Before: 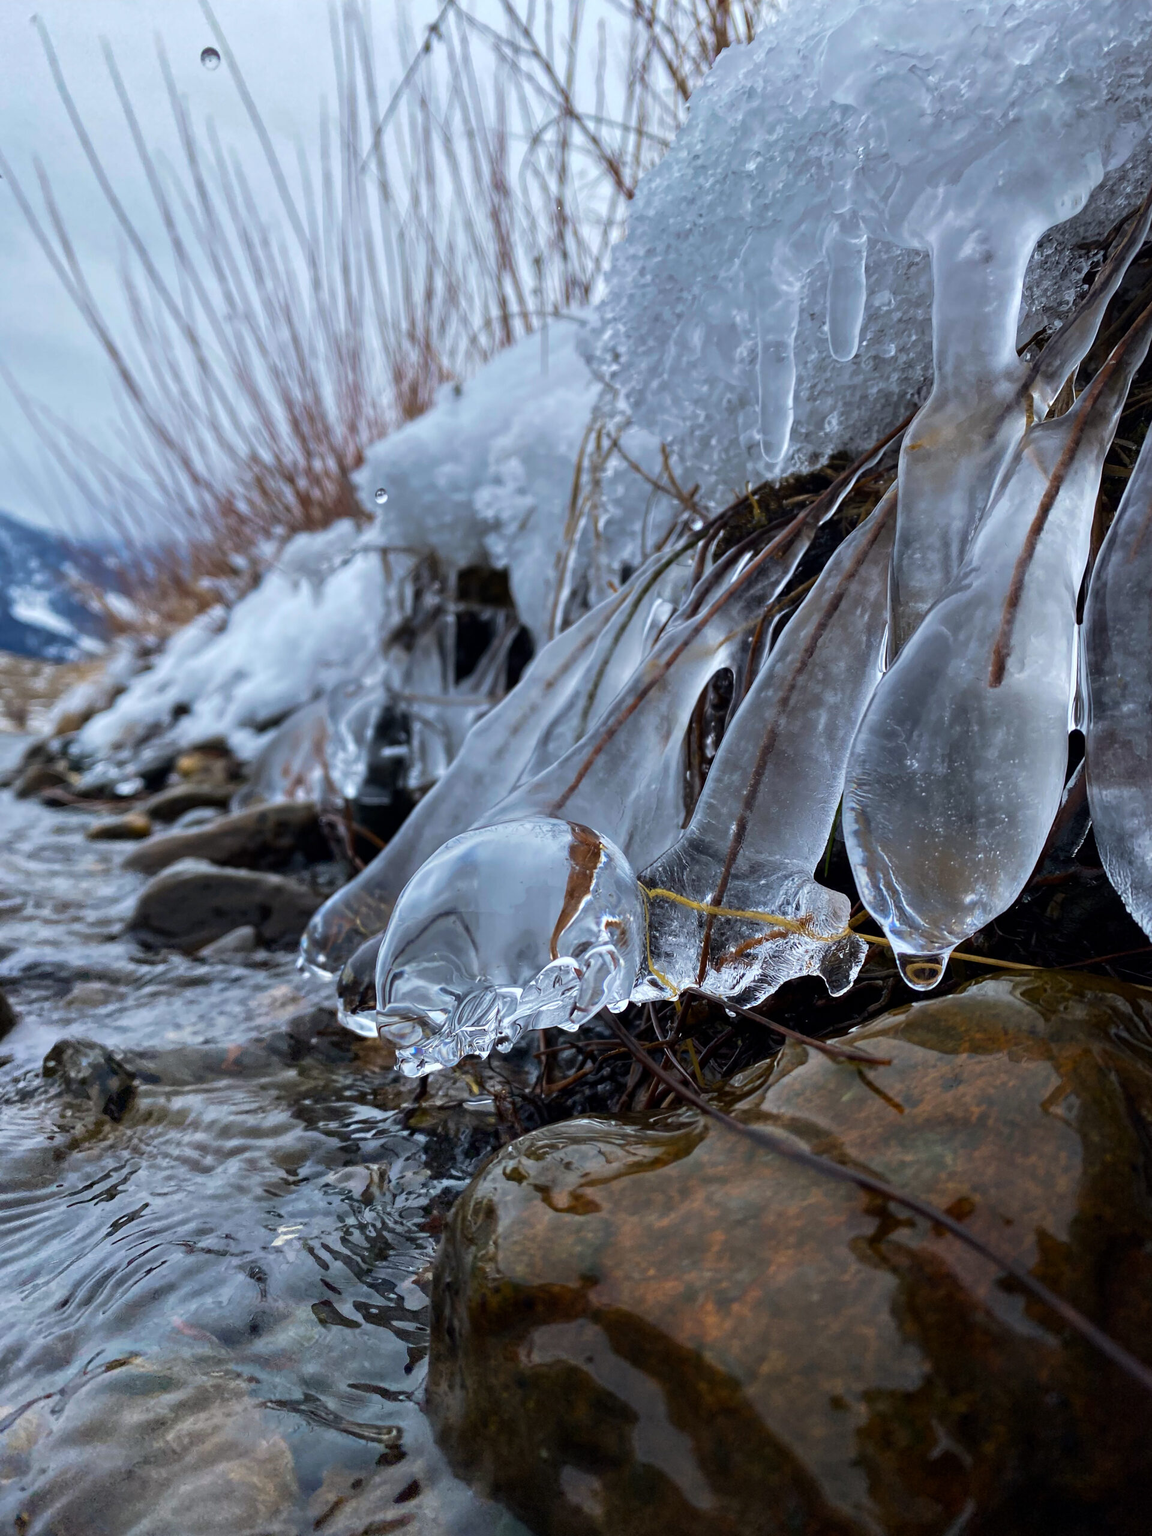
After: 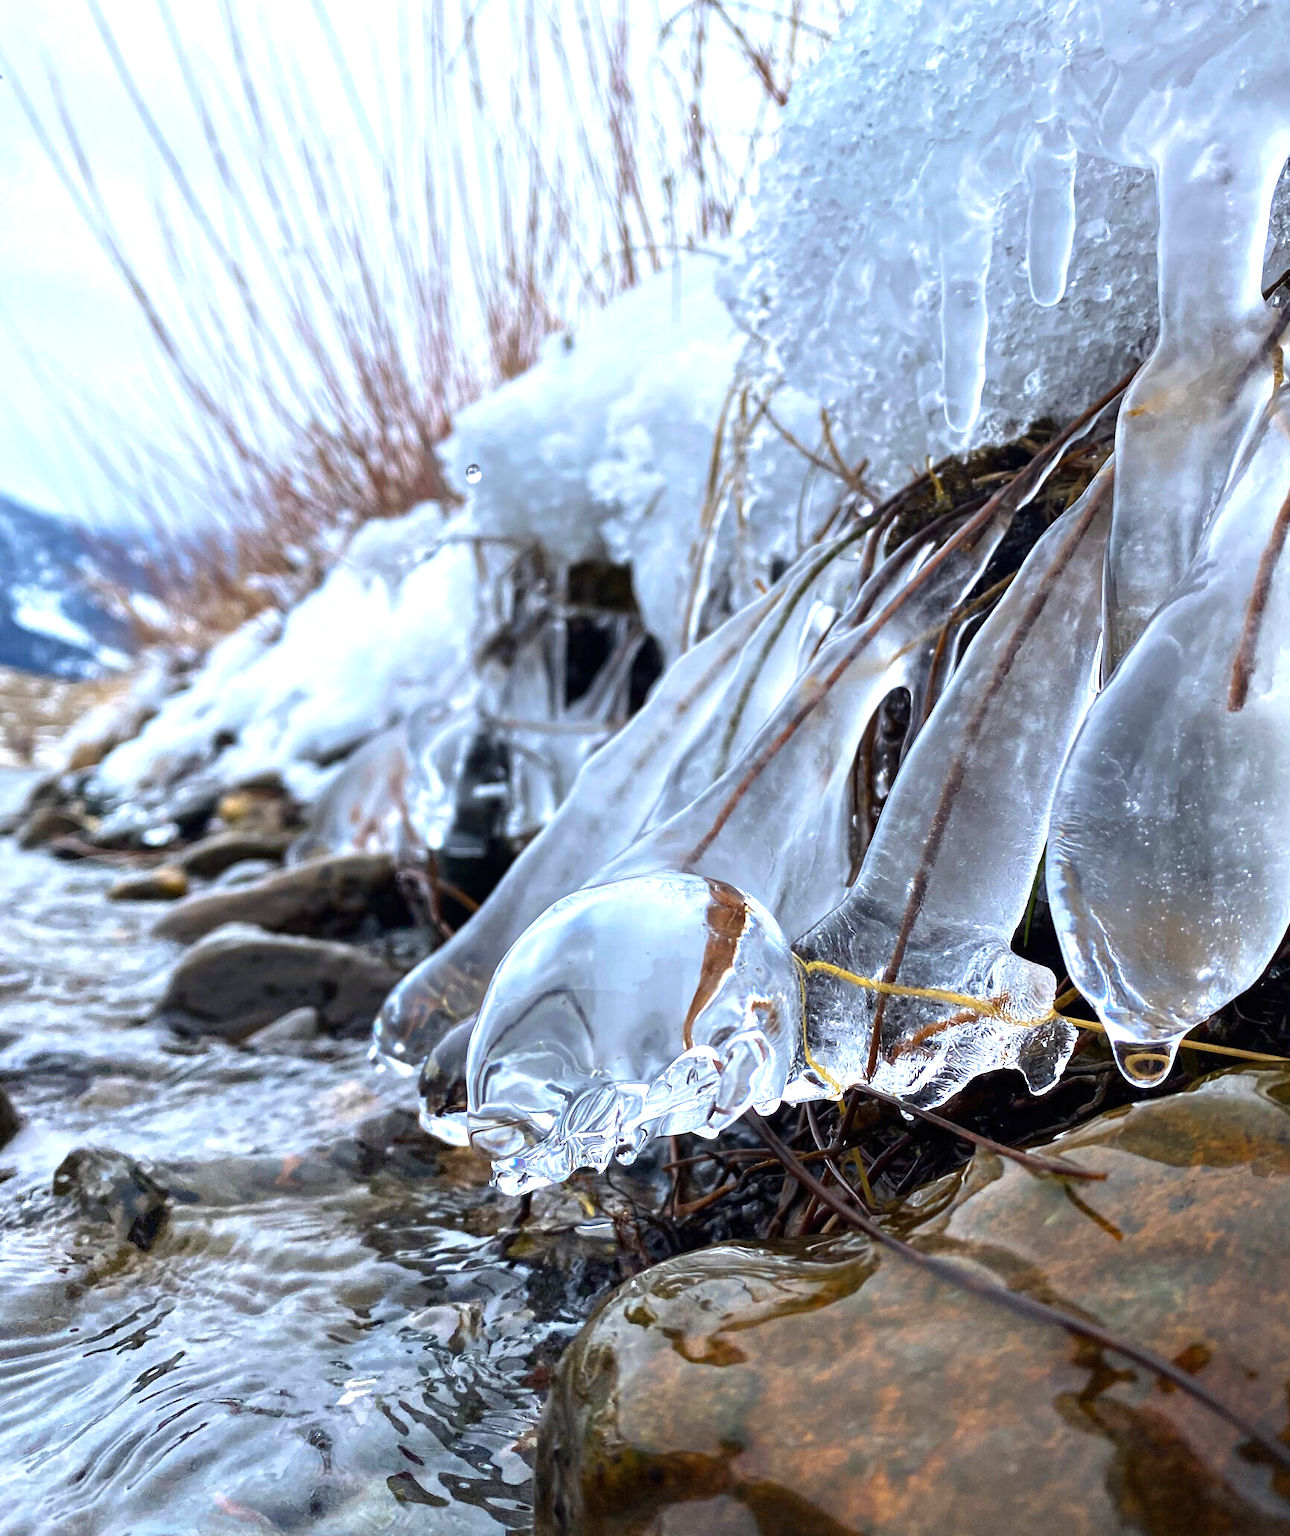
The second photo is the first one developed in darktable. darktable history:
crop: top 7.49%, right 9.717%, bottom 11.943%
exposure: black level correction 0, exposure 1.015 EV, compensate exposure bias true, compensate highlight preservation false
